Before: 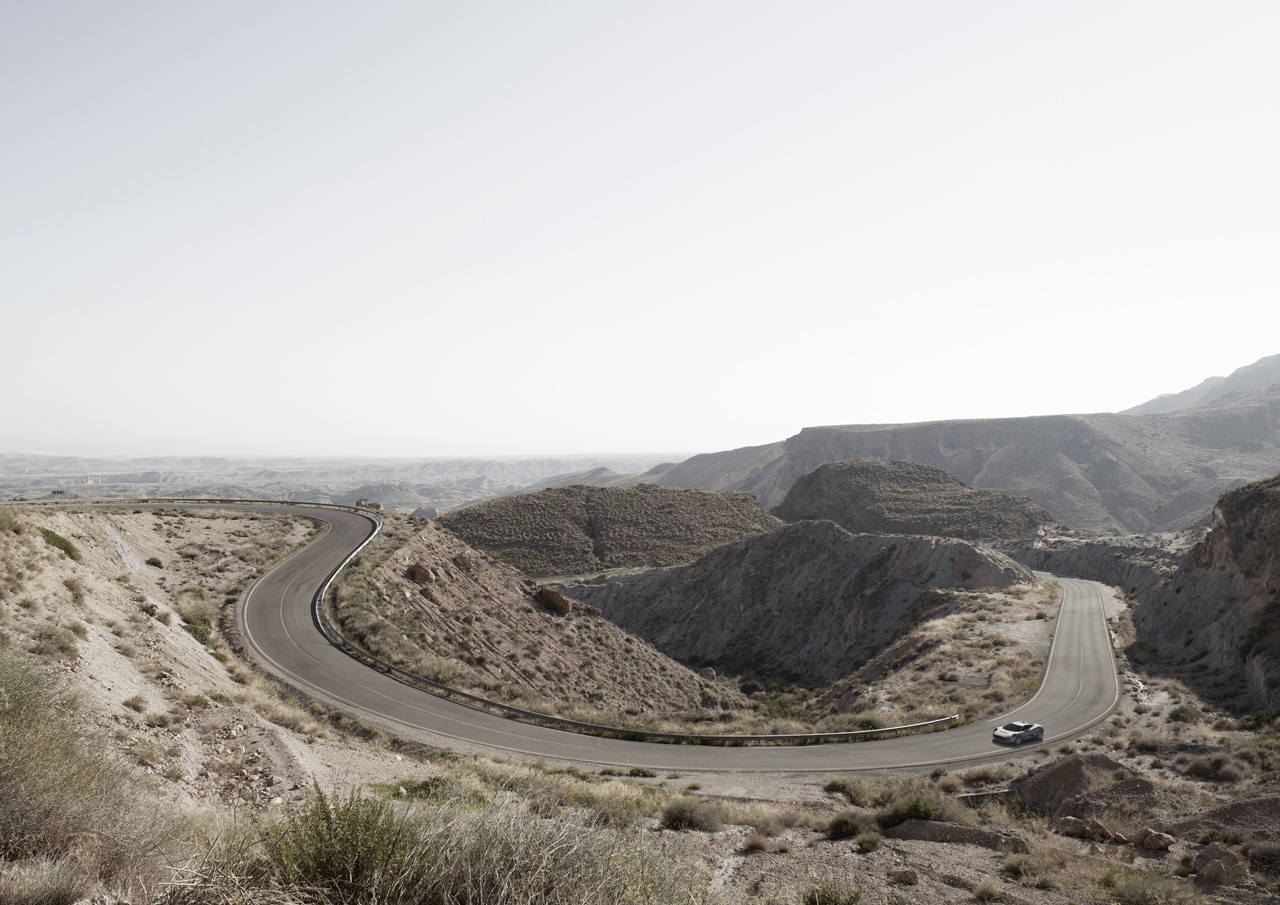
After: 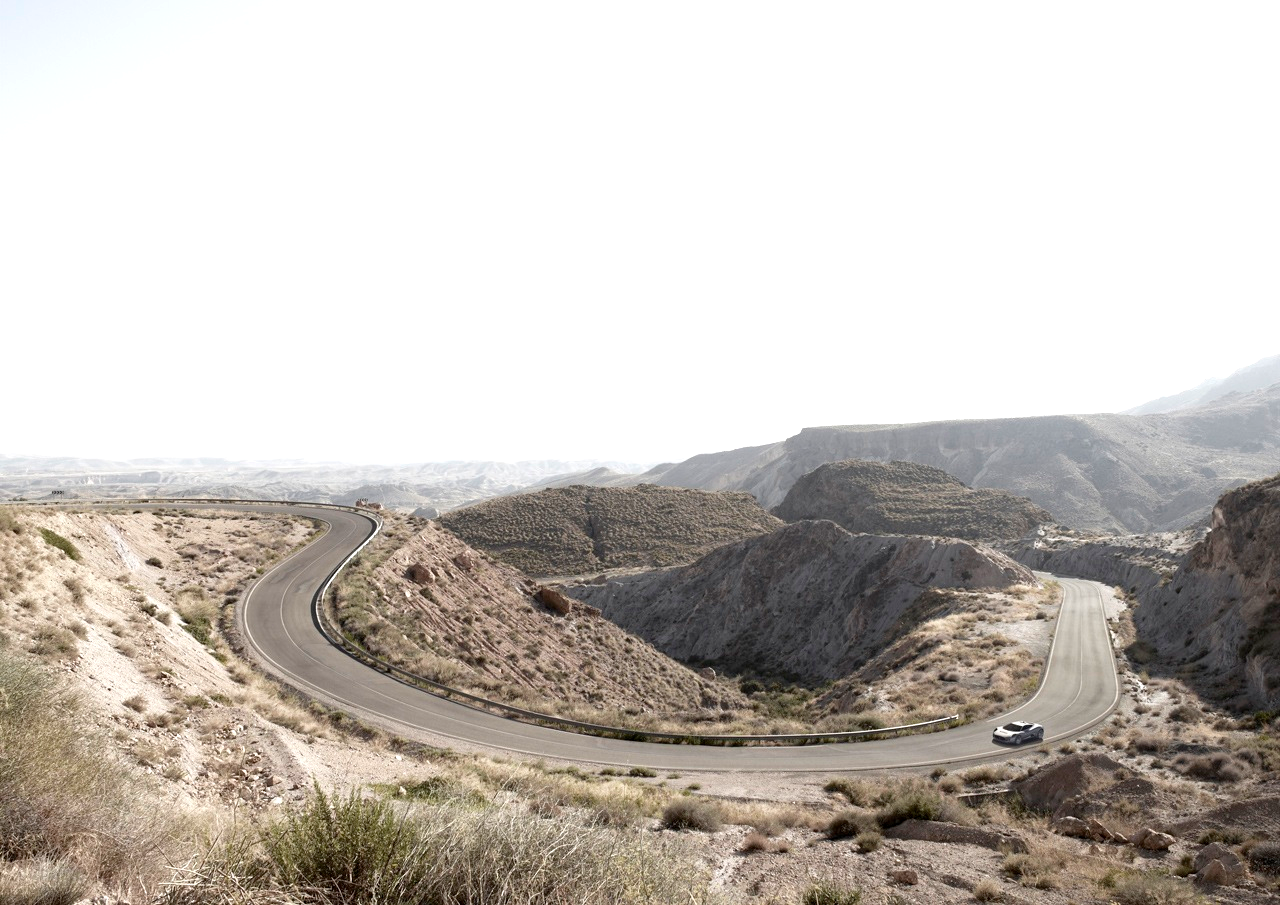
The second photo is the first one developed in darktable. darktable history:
exposure: black level correction 0.001, exposure 0.673 EV, compensate highlight preservation false
